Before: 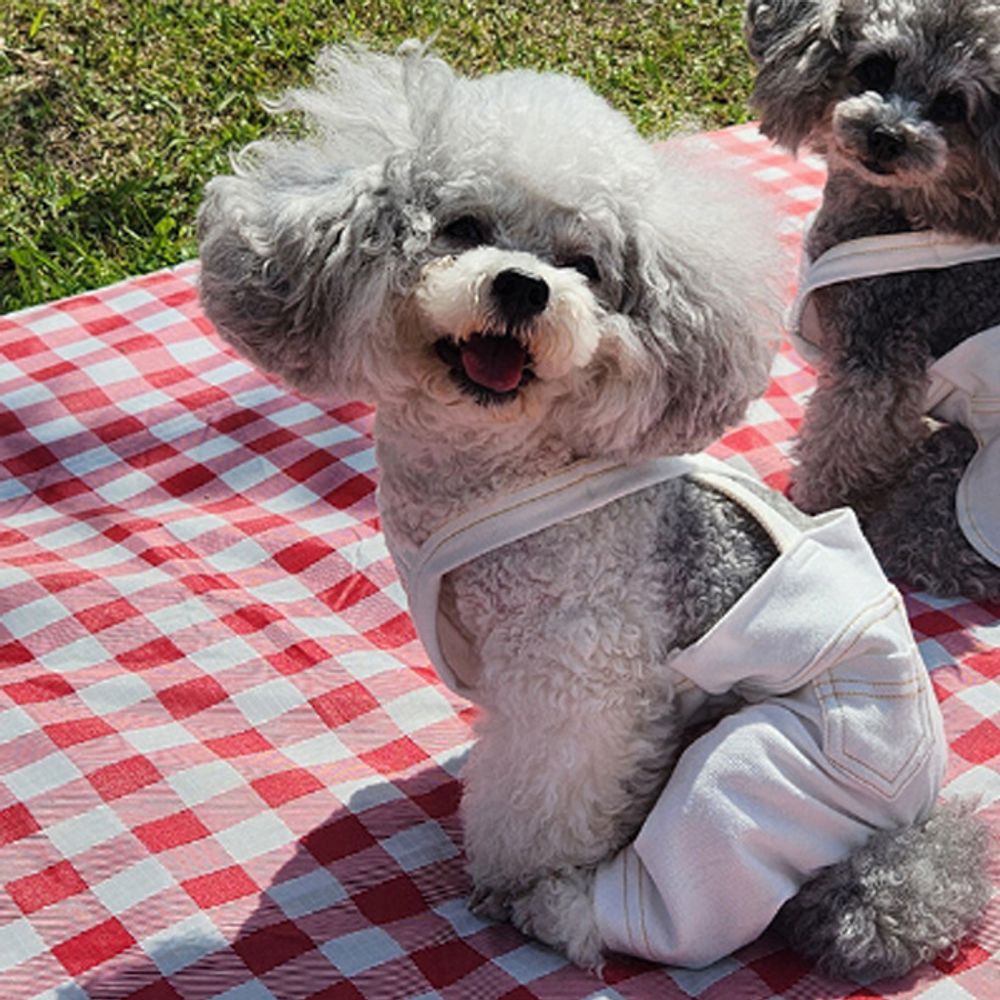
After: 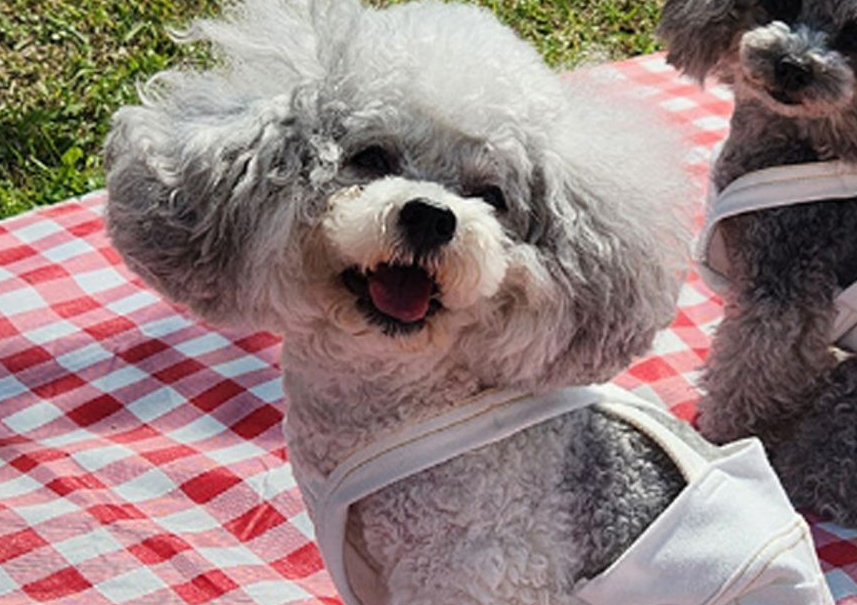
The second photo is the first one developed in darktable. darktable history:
crop and rotate: left 9.355%, top 7.094%, right 4.897%, bottom 32.307%
